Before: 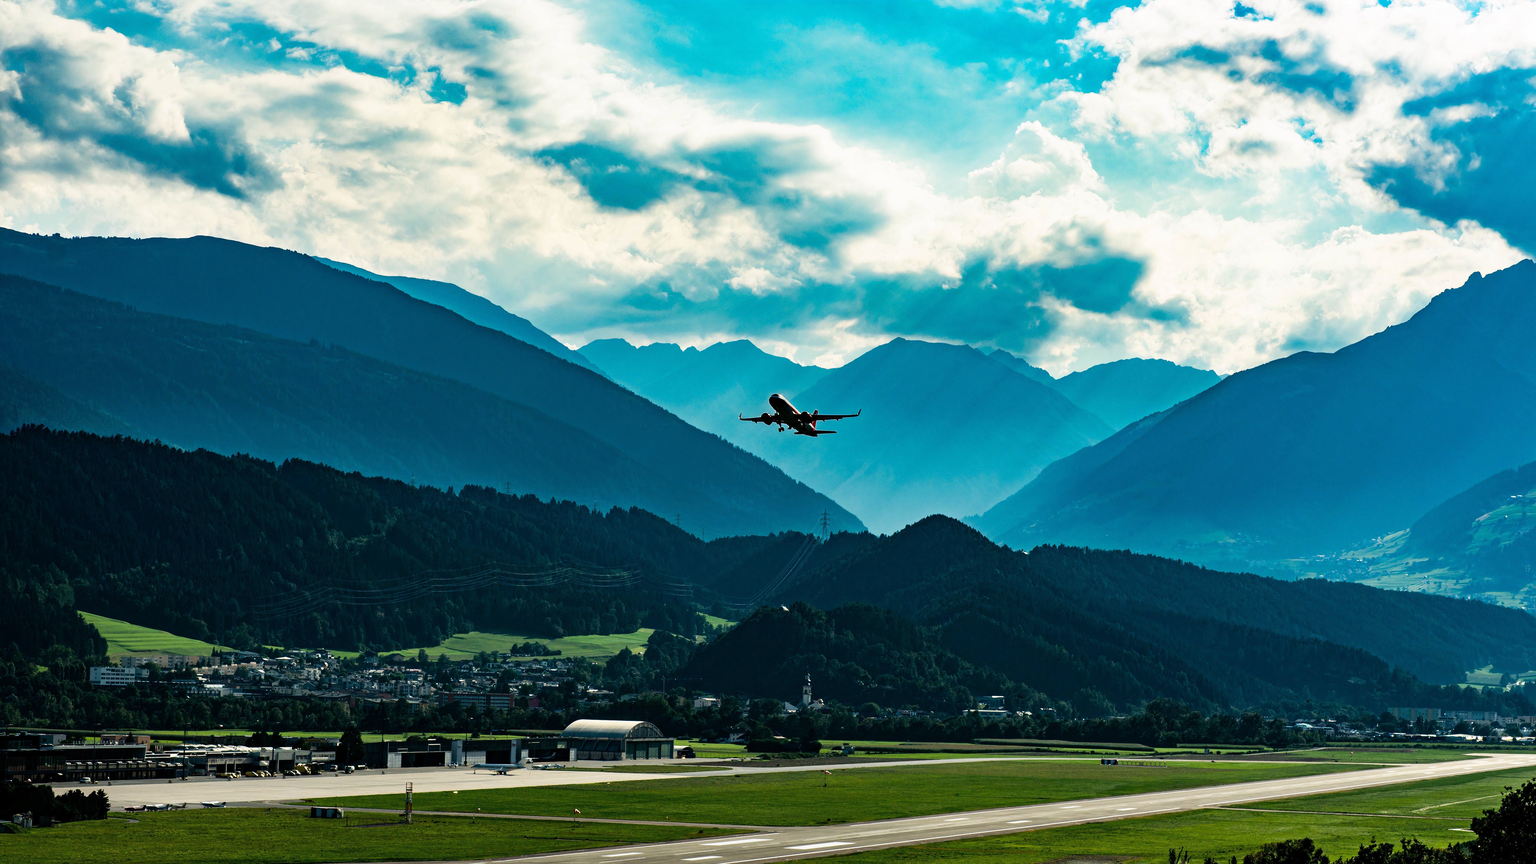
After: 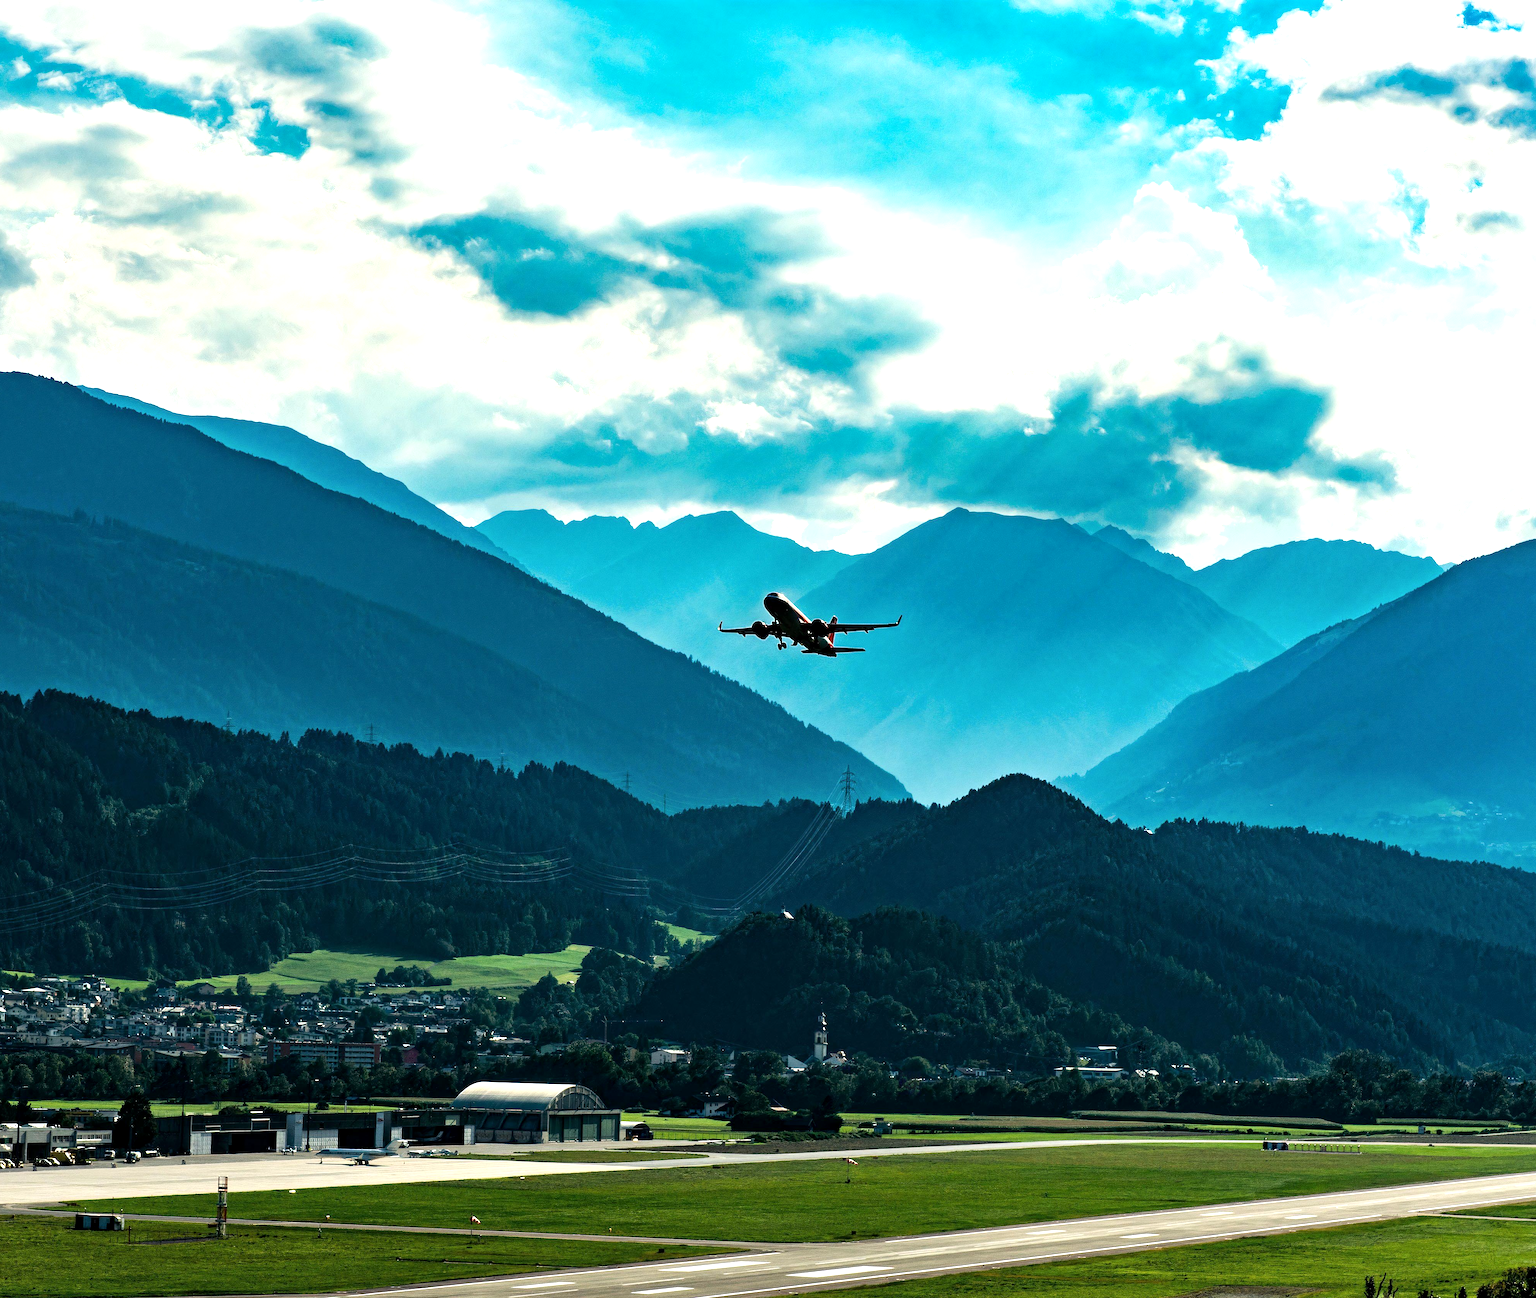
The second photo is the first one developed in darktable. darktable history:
crop: left 17.012%, right 16.454%
local contrast: highlights 106%, shadows 99%, detail 119%, midtone range 0.2
exposure: exposure 0.467 EV, compensate highlight preservation false
